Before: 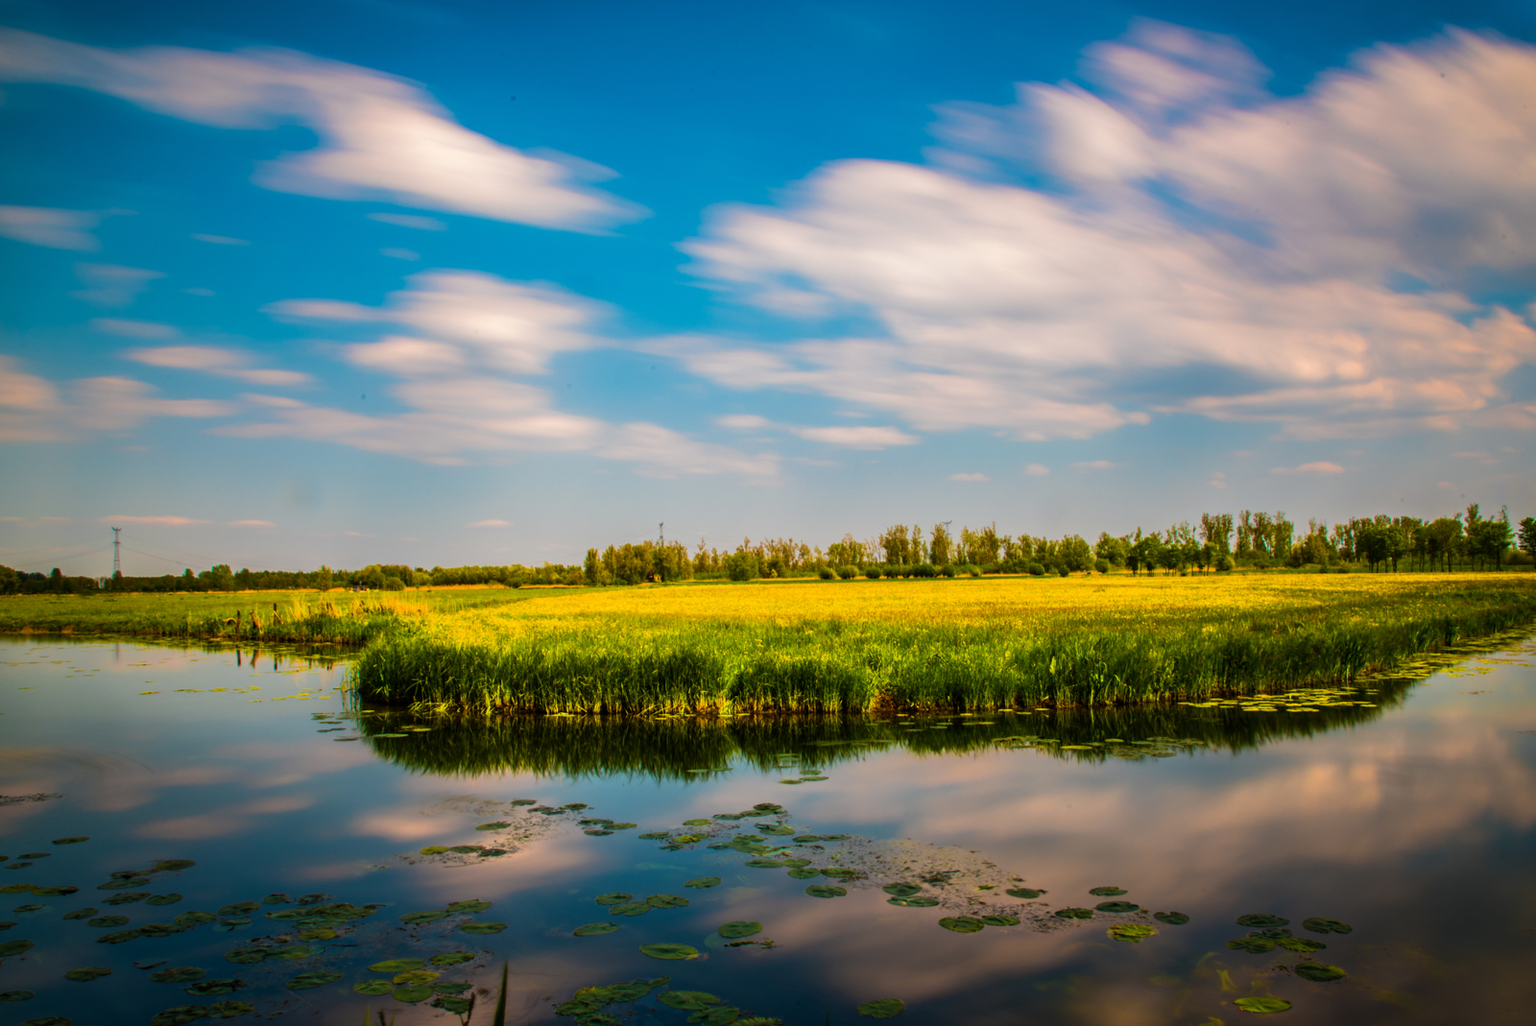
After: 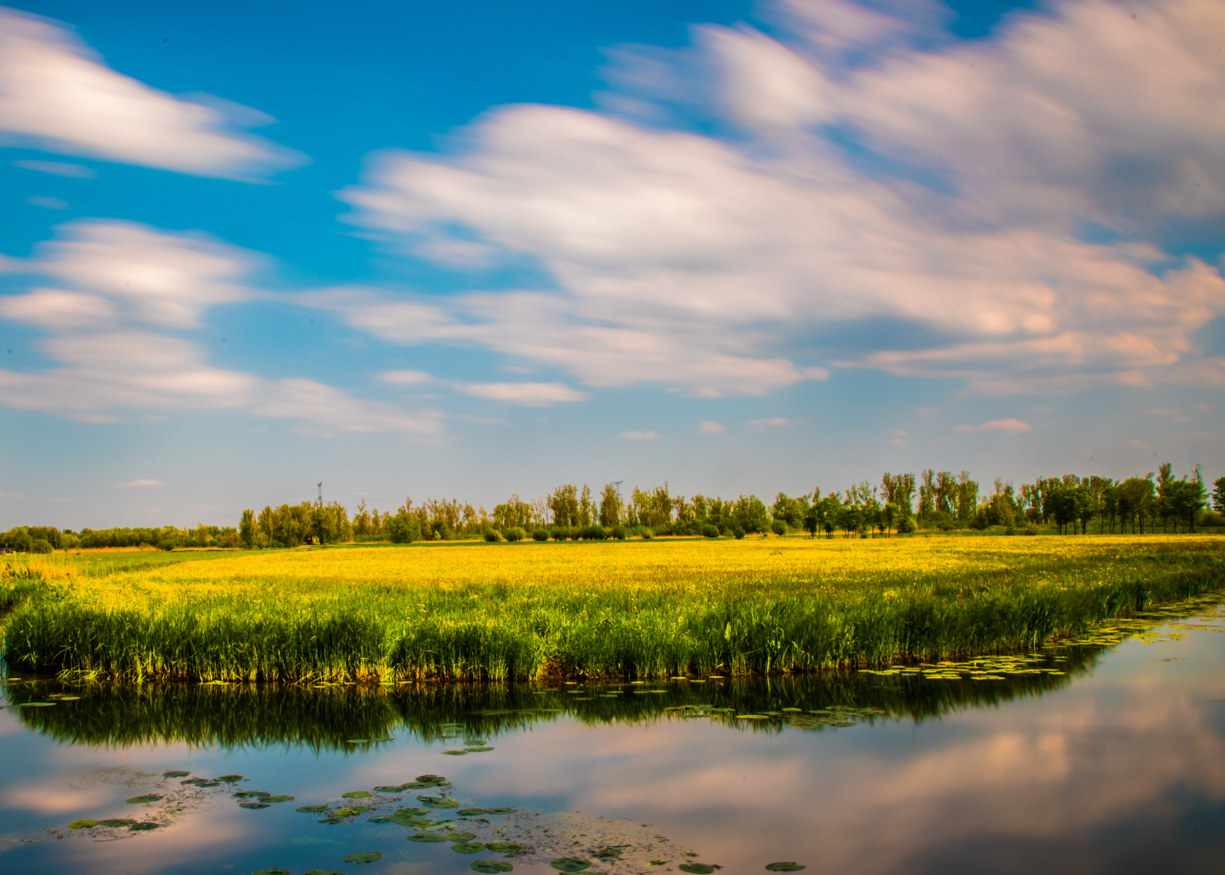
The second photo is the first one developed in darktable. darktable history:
exposure: compensate highlight preservation false
crop: left 23.095%, top 5.827%, bottom 11.854%
